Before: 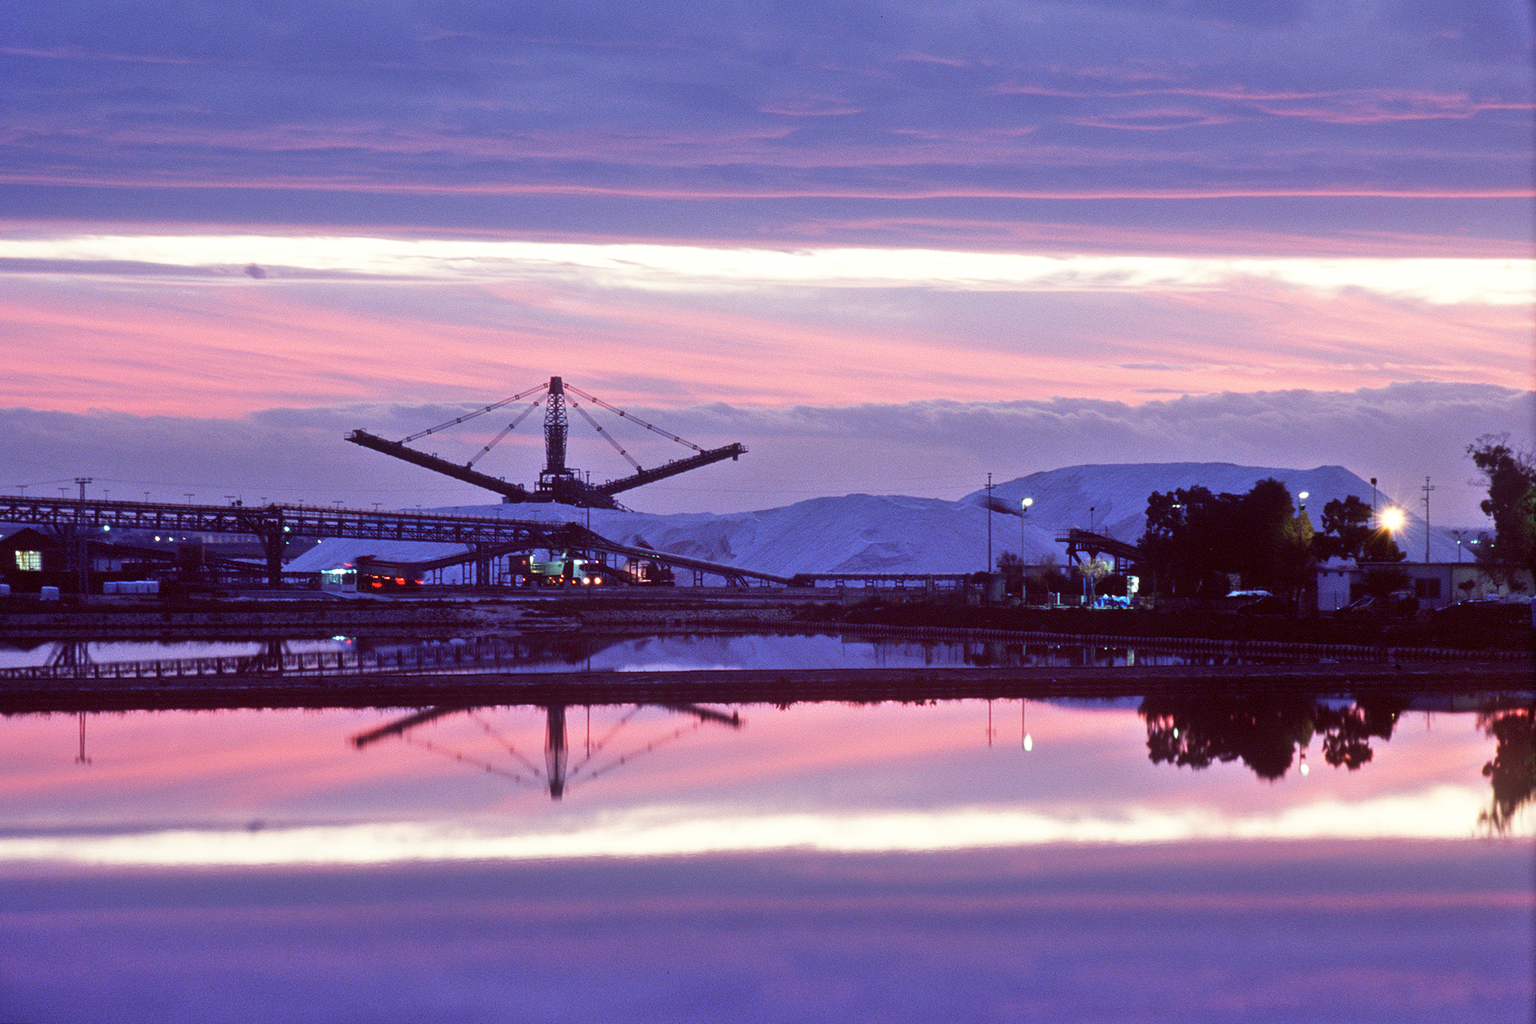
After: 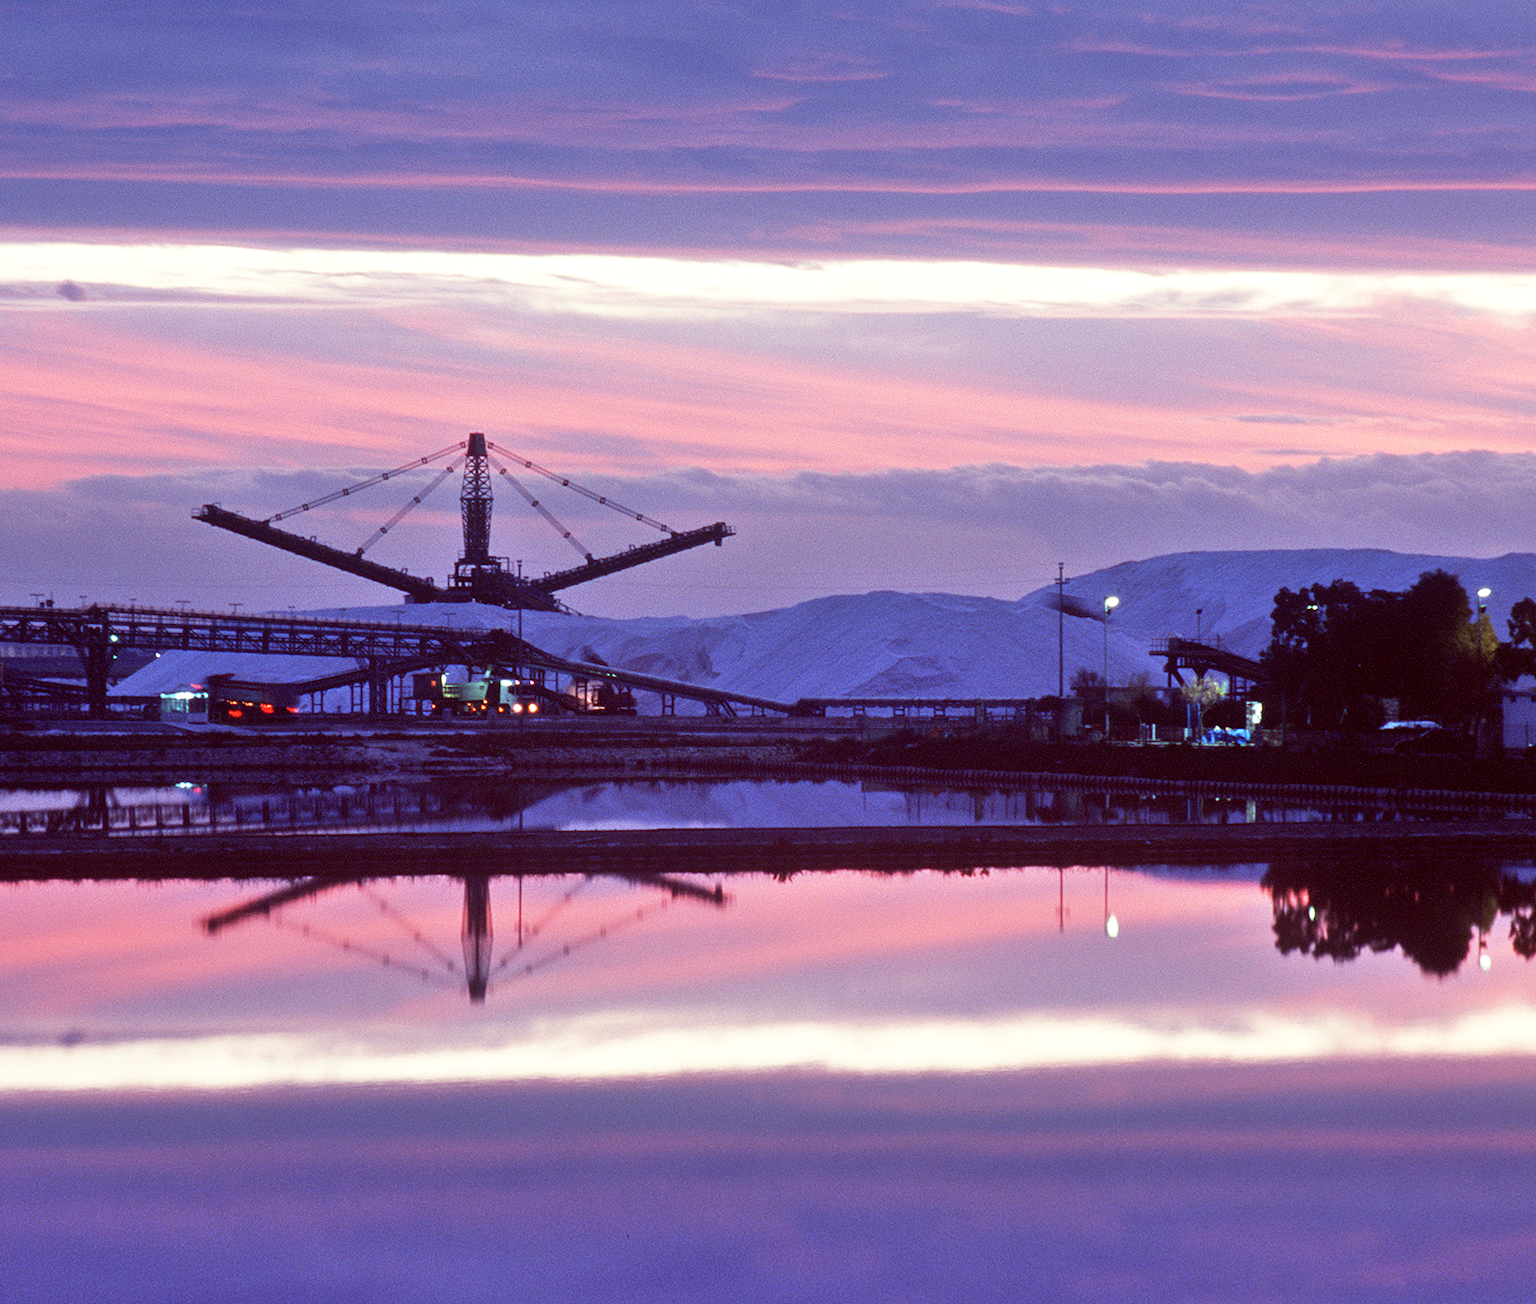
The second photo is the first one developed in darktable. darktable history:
exposure: black level correction 0.001, exposure 0.016 EV, compensate highlight preservation false
crop and rotate: left 13.212%, top 5.426%, right 12.556%
